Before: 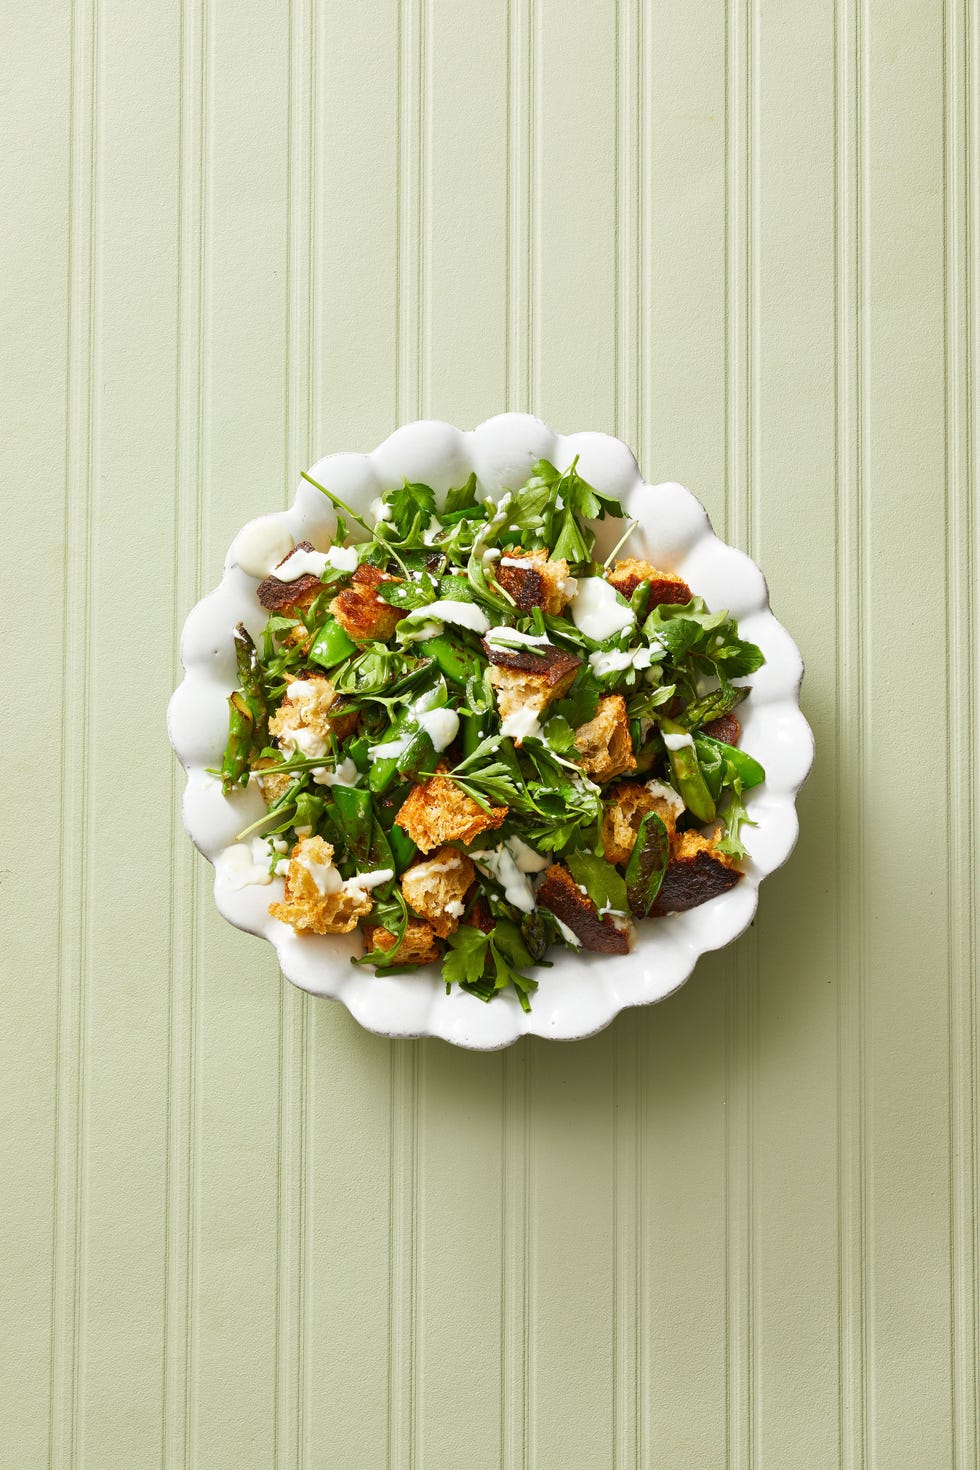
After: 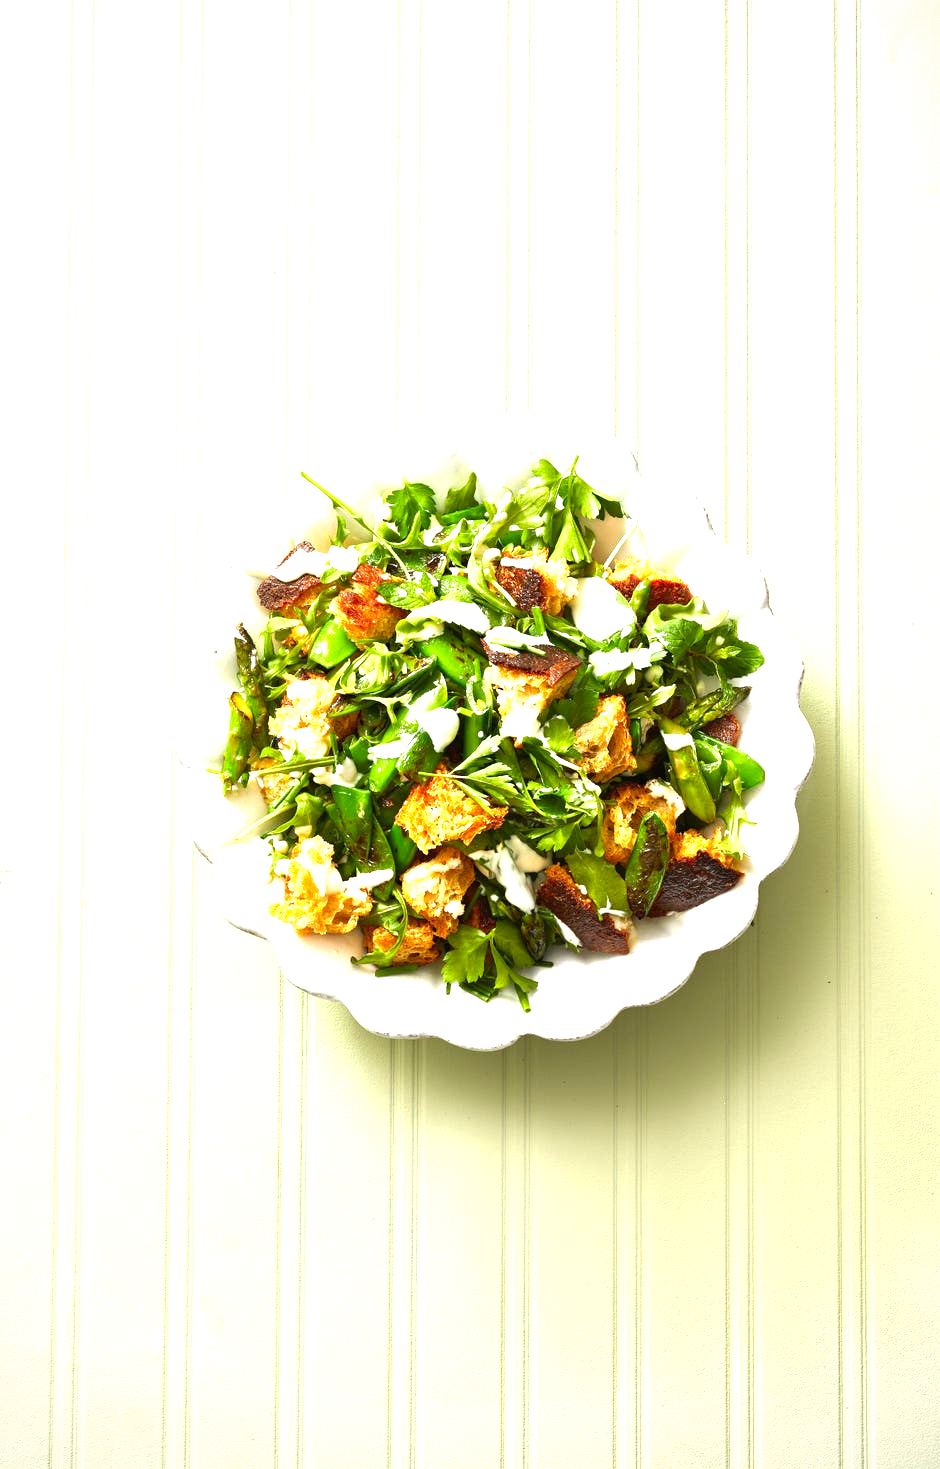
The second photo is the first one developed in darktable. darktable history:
vignetting: fall-off start 91.23%, saturation -0.638, unbound false
levels: levels [0, 0.352, 0.703]
crop: right 4.038%, bottom 0.023%
